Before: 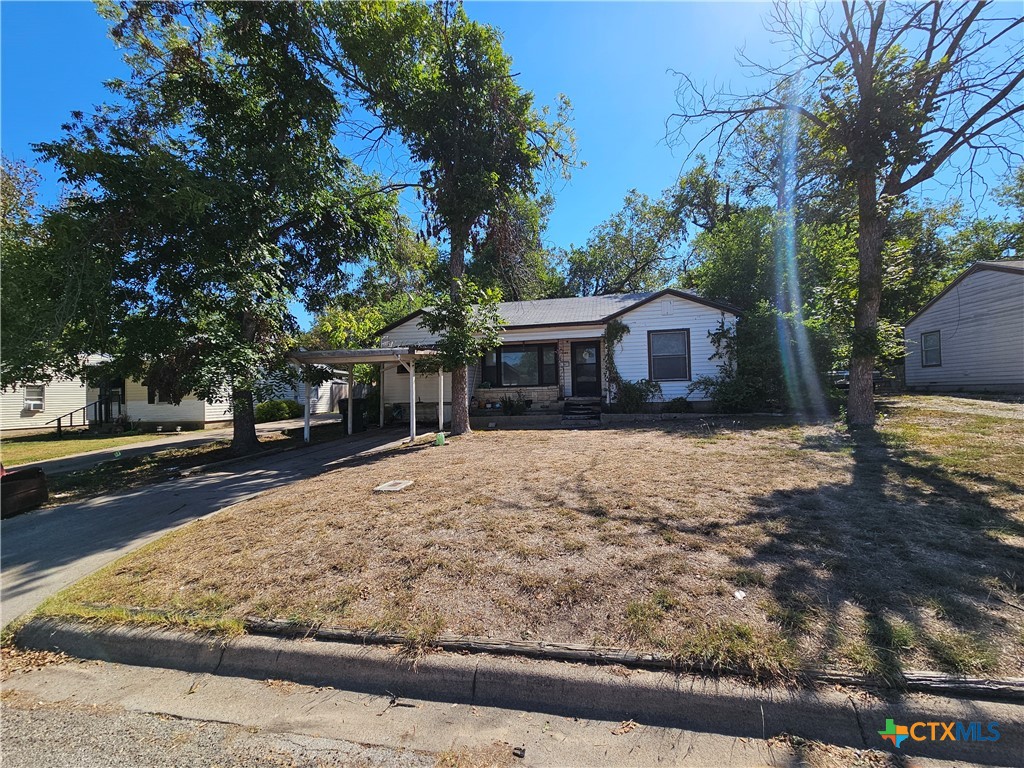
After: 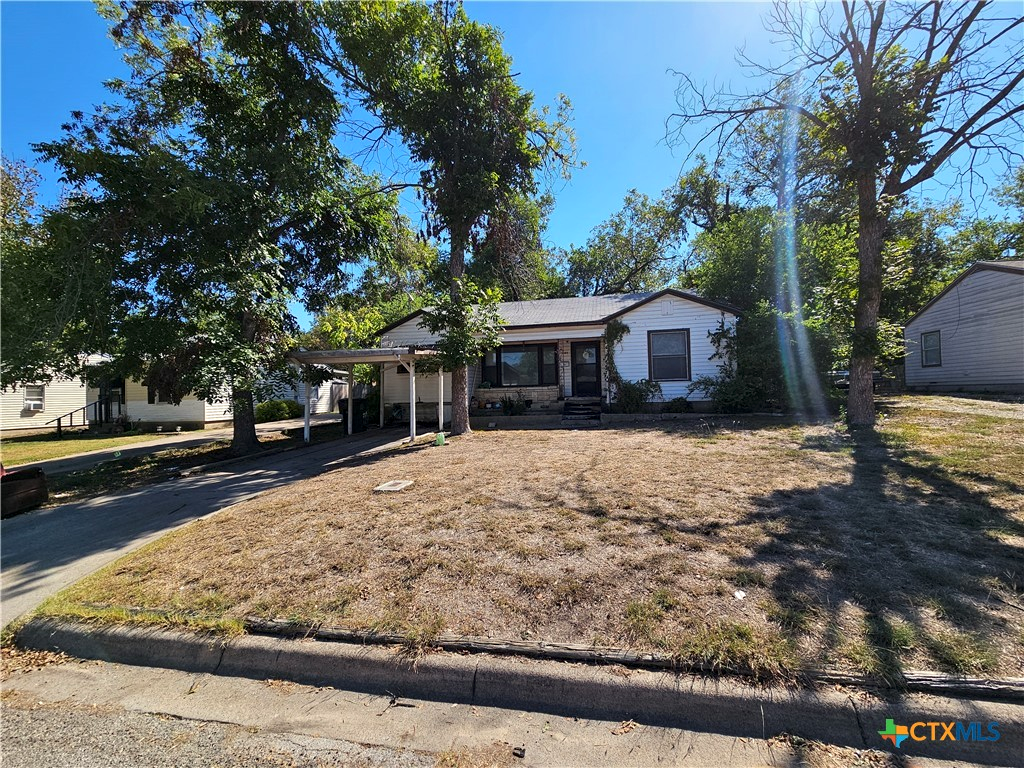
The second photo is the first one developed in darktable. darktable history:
color calibration: x 0.342, y 0.355, temperature 5146 K
contrast equalizer: octaves 7, y [[0.6 ×6], [0.55 ×6], [0 ×6], [0 ×6], [0 ×6]], mix 0.3
